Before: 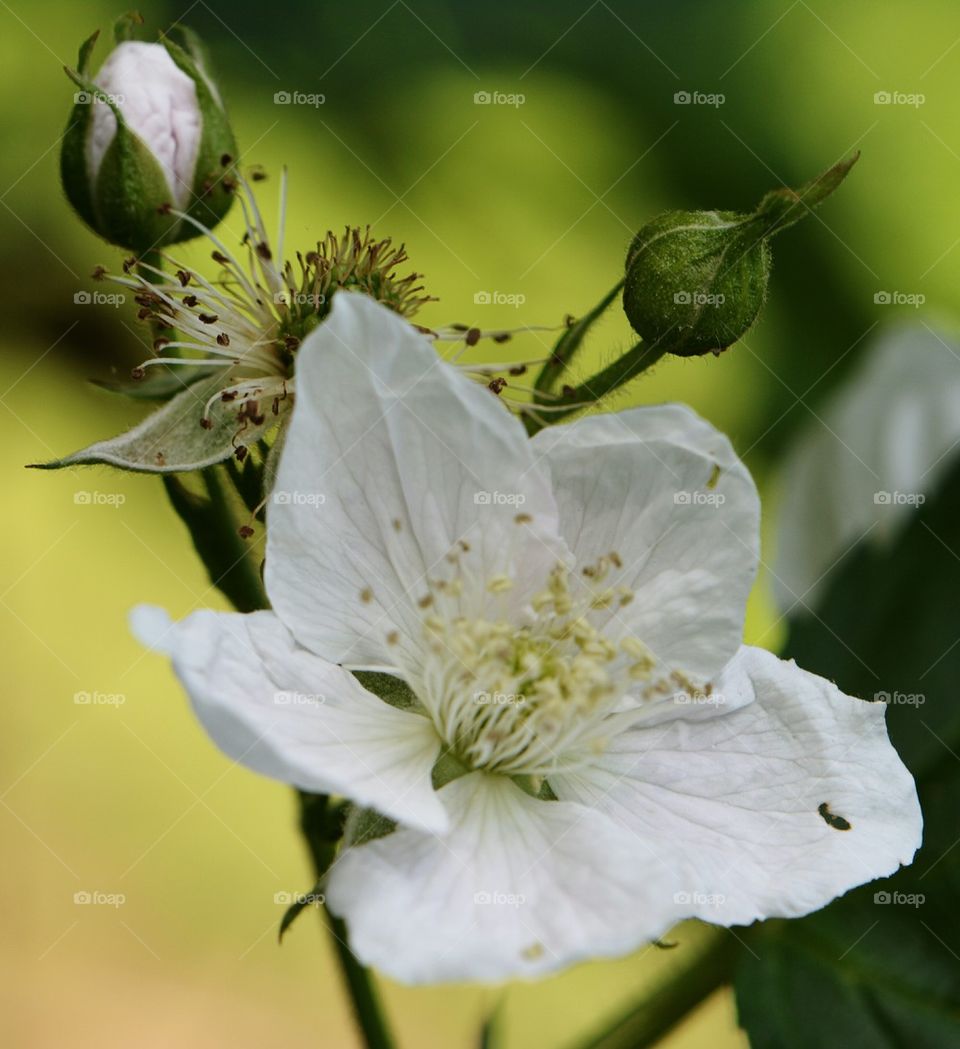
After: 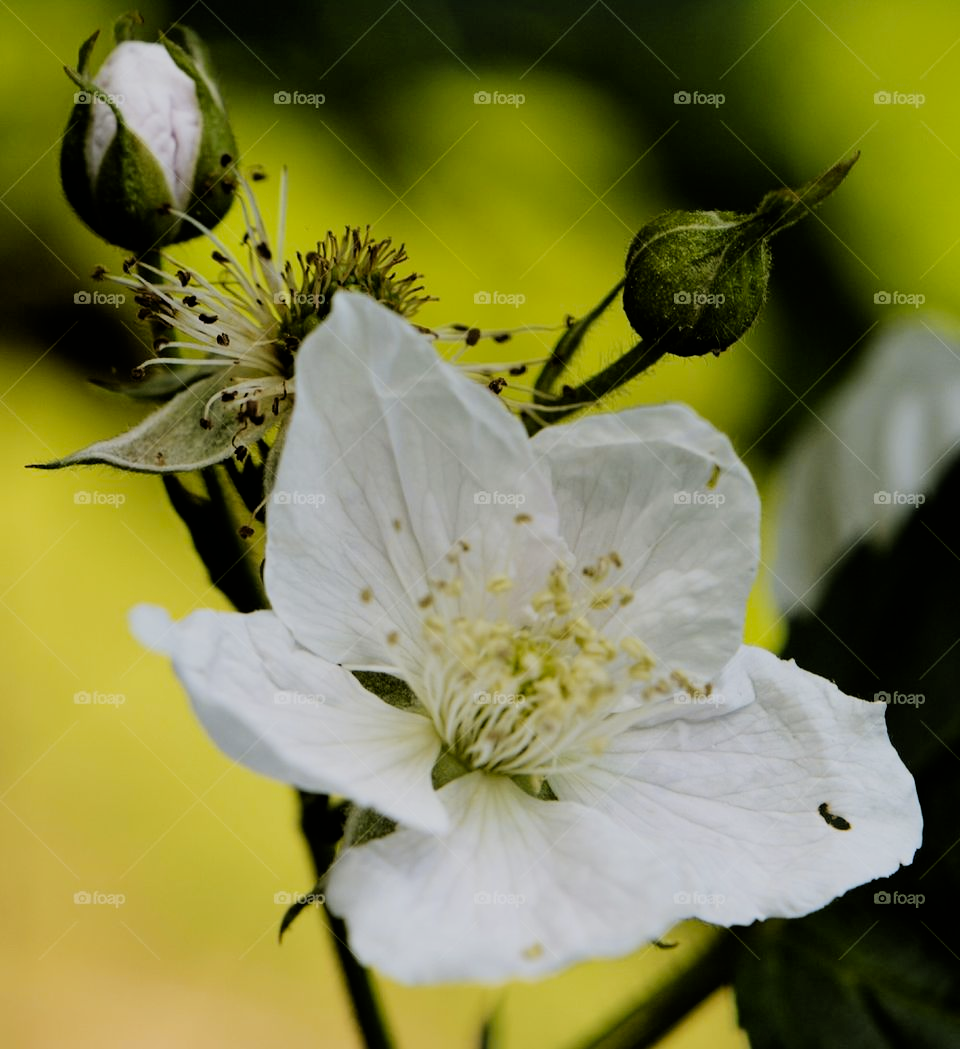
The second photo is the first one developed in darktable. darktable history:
color contrast: green-magenta contrast 0.85, blue-yellow contrast 1.25, unbound 0
filmic rgb: black relative exposure -5 EV, hardness 2.88, contrast 1.2, highlights saturation mix -30%
